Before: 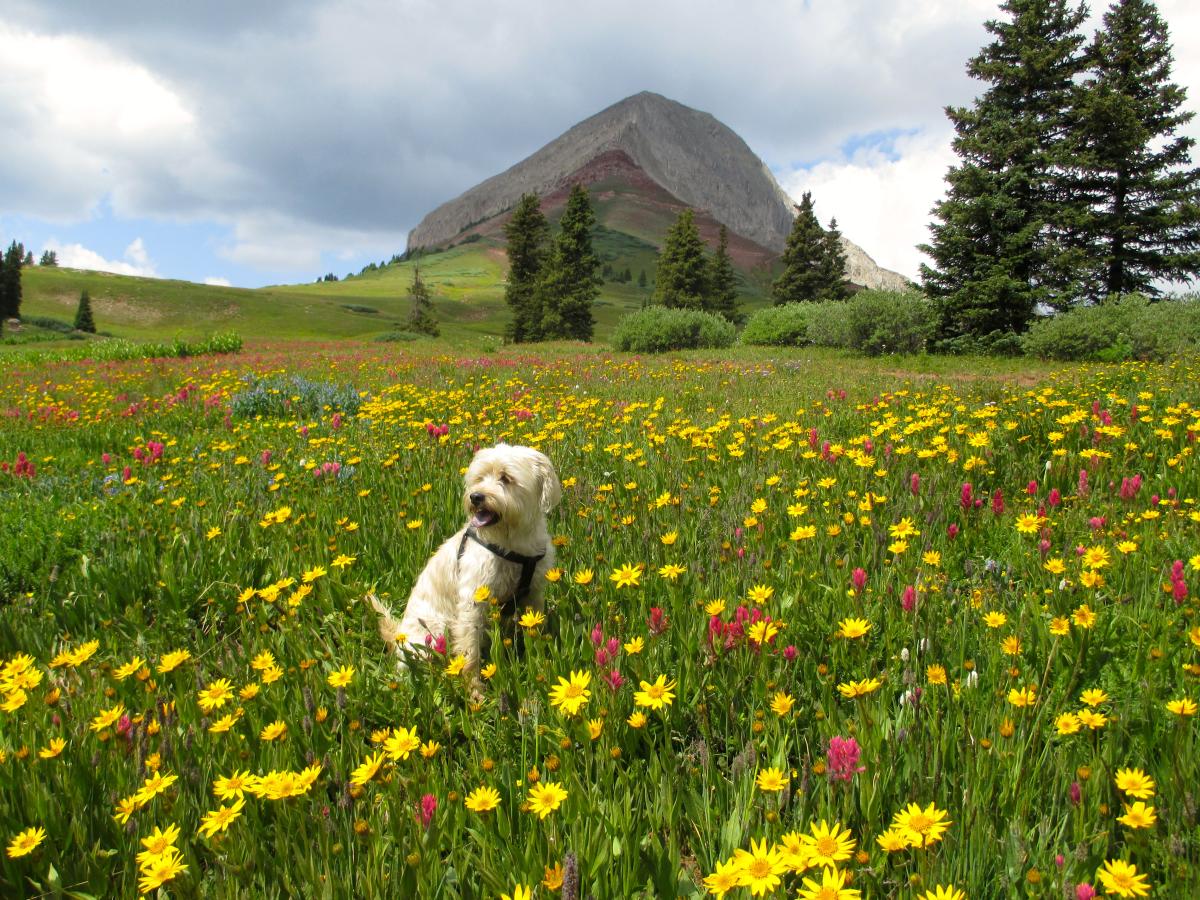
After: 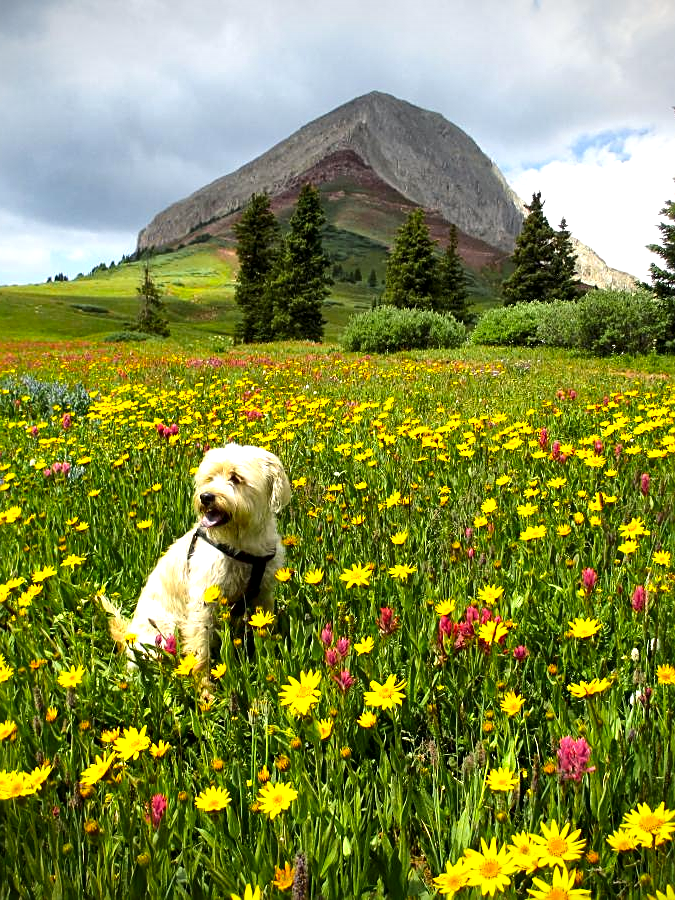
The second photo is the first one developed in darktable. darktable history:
tone equalizer: -8 EV -0.417 EV, -7 EV -0.389 EV, -6 EV -0.333 EV, -5 EV -0.222 EV, -3 EV 0.222 EV, -2 EV 0.333 EV, -1 EV 0.389 EV, +0 EV 0.417 EV, edges refinement/feathering 500, mask exposure compensation -1.57 EV, preserve details no
color zones: curves: ch0 [(0.224, 0.526) (0.75, 0.5)]; ch1 [(0.055, 0.526) (0.224, 0.761) (0.377, 0.526) (0.75, 0.5)]
sharpen: on, module defaults
crop and rotate: left 22.516%, right 21.234%
local contrast: mode bilateral grid, contrast 25, coarseness 60, detail 151%, midtone range 0.2
vignetting: fall-off start 97.23%, saturation -0.024, center (-0.033, -0.042), width/height ratio 1.179, unbound false
